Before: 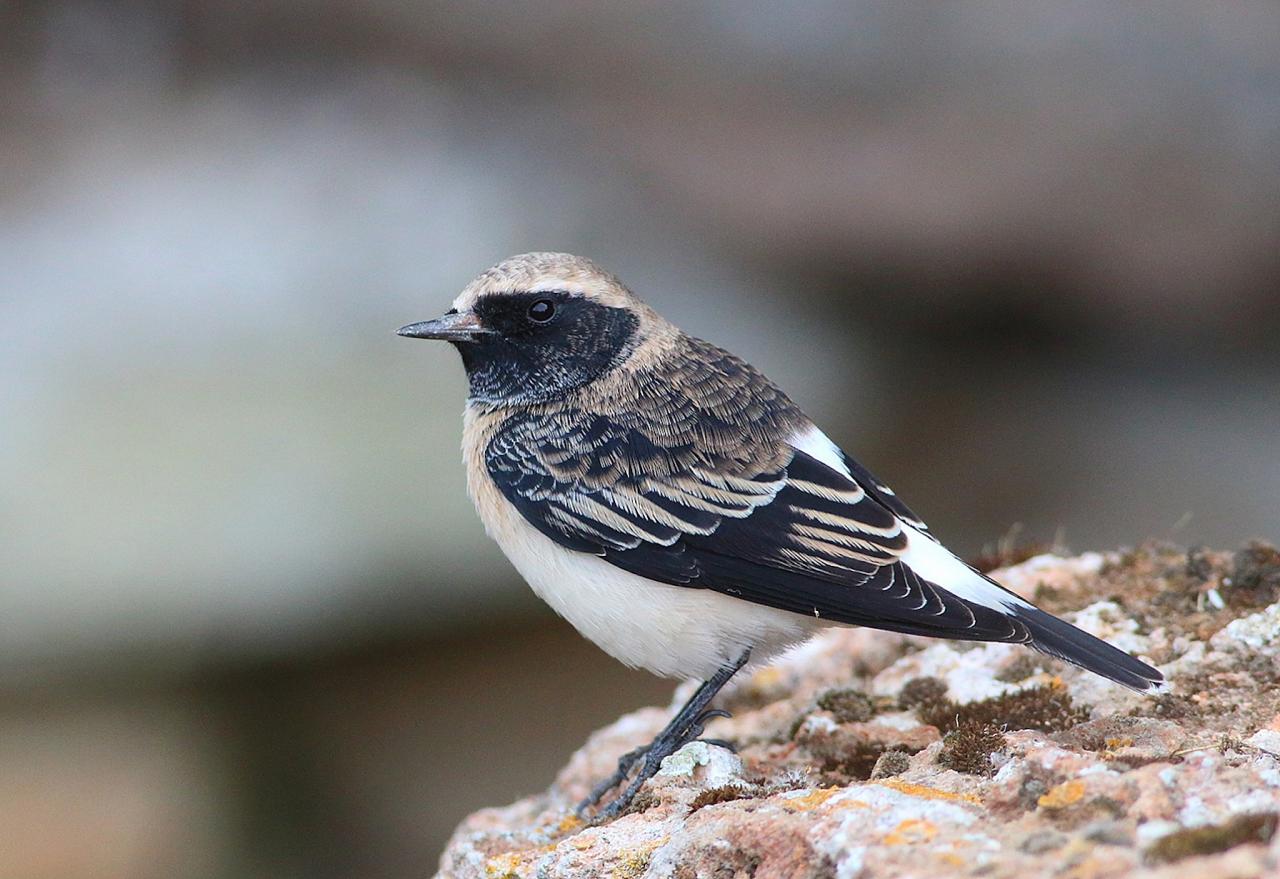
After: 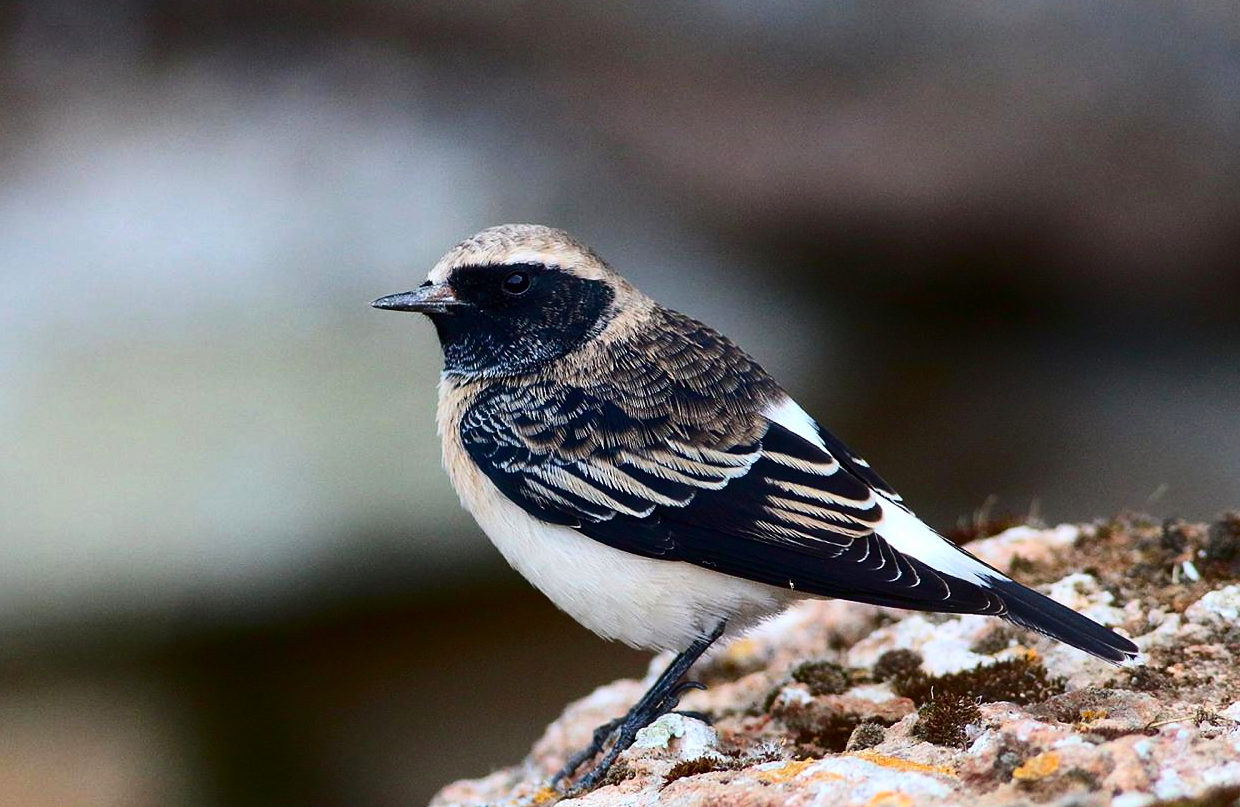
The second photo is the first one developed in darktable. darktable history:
crop: left 1.964%, top 3.251%, right 1.122%, bottom 4.933%
contrast brightness saturation: contrast 0.22, brightness -0.19, saturation 0.24
